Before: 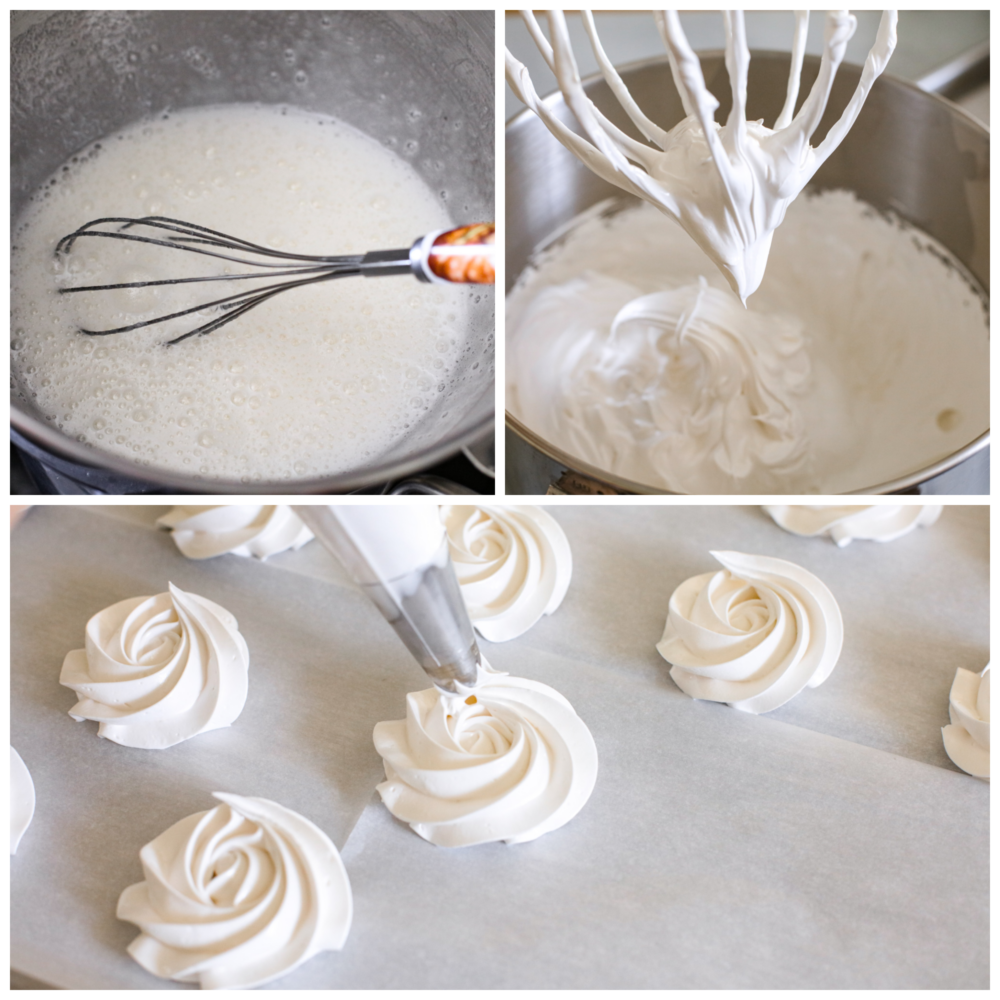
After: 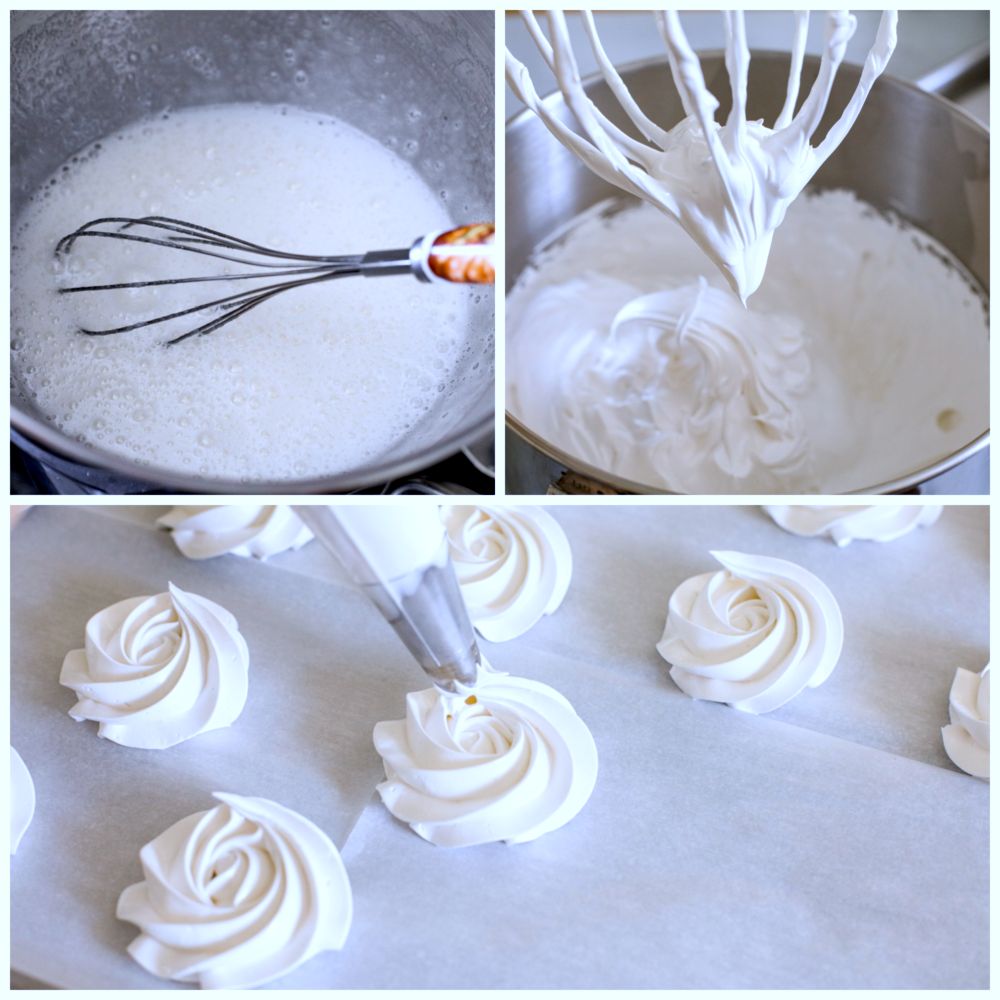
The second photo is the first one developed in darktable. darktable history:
exposure: black level correction 0.011, compensate highlight preservation false
white balance: red 0.948, green 1.02, blue 1.176
